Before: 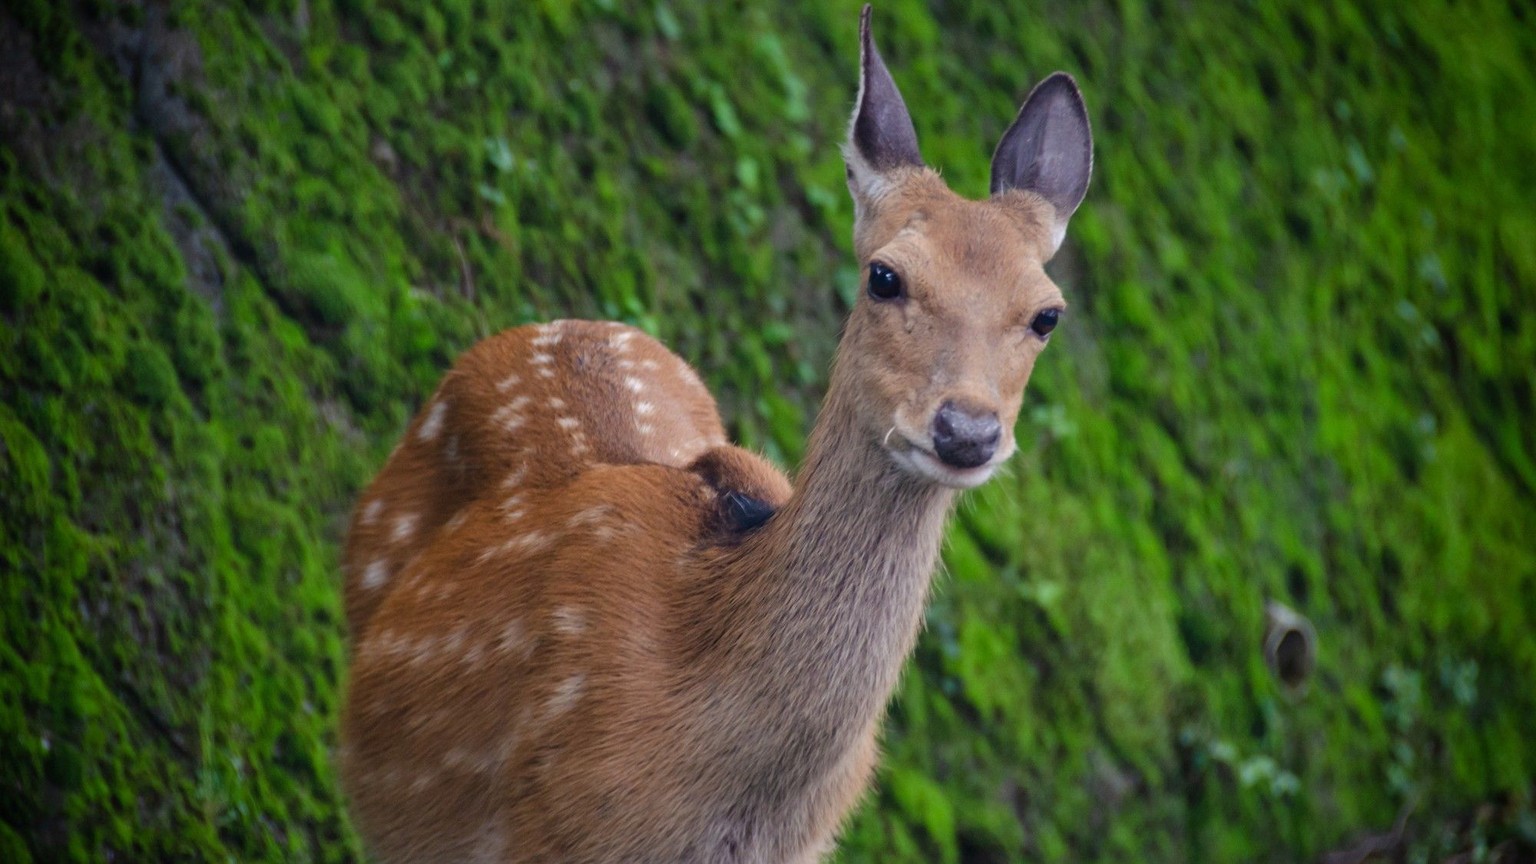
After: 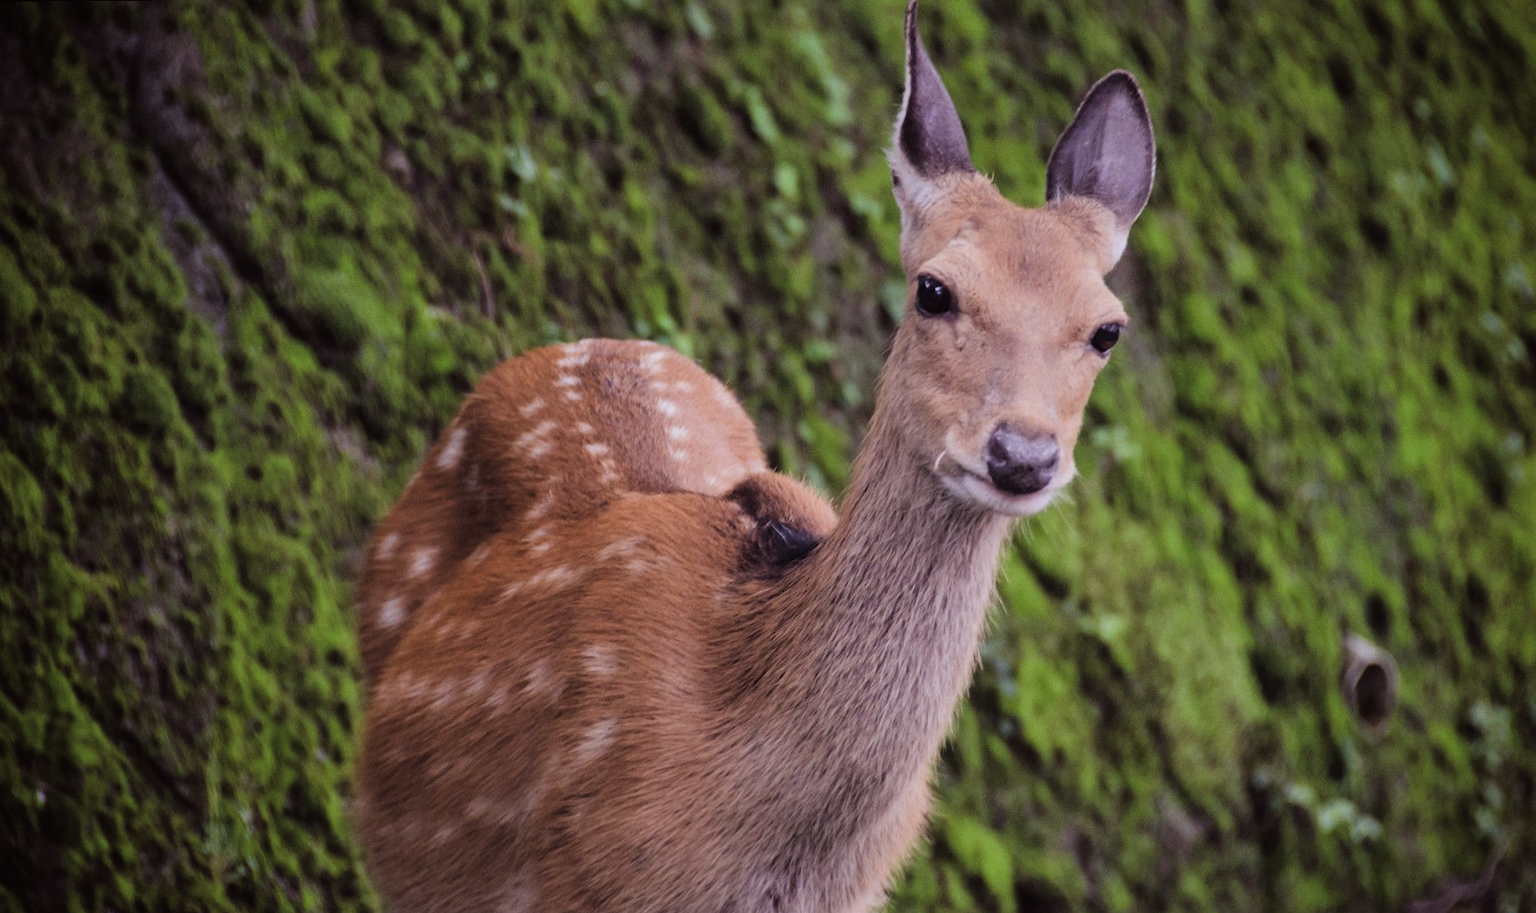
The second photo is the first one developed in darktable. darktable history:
white balance: red 0.984, blue 1.059
rgb levels: mode RGB, independent channels, levels [[0, 0.474, 1], [0, 0.5, 1], [0, 0.5, 1]]
grain: coarseness 0.09 ISO, strength 10%
crop and rotate: right 5.167%
filmic rgb: black relative exposure -5 EV, hardness 2.88, contrast 1.5
color balance: lift [1.01, 1, 1, 1], gamma [1.097, 1, 1, 1], gain [0.85, 1, 1, 1]
rotate and perspective: rotation -0.45°, automatic cropping original format, crop left 0.008, crop right 0.992, crop top 0.012, crop bottom 0.988
